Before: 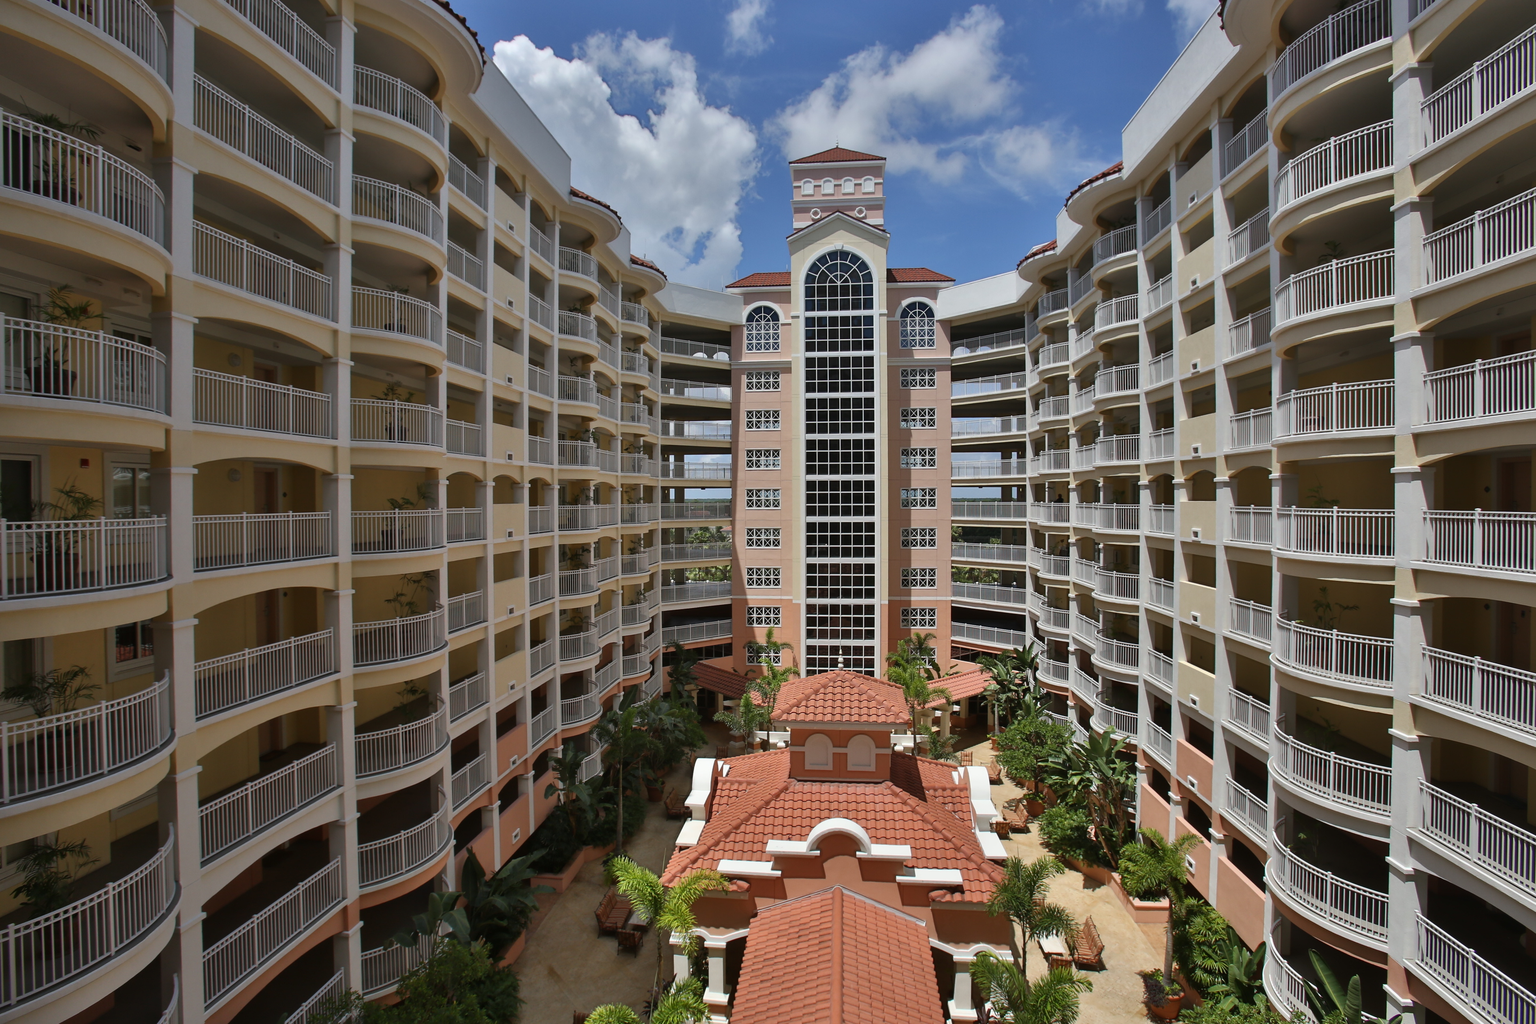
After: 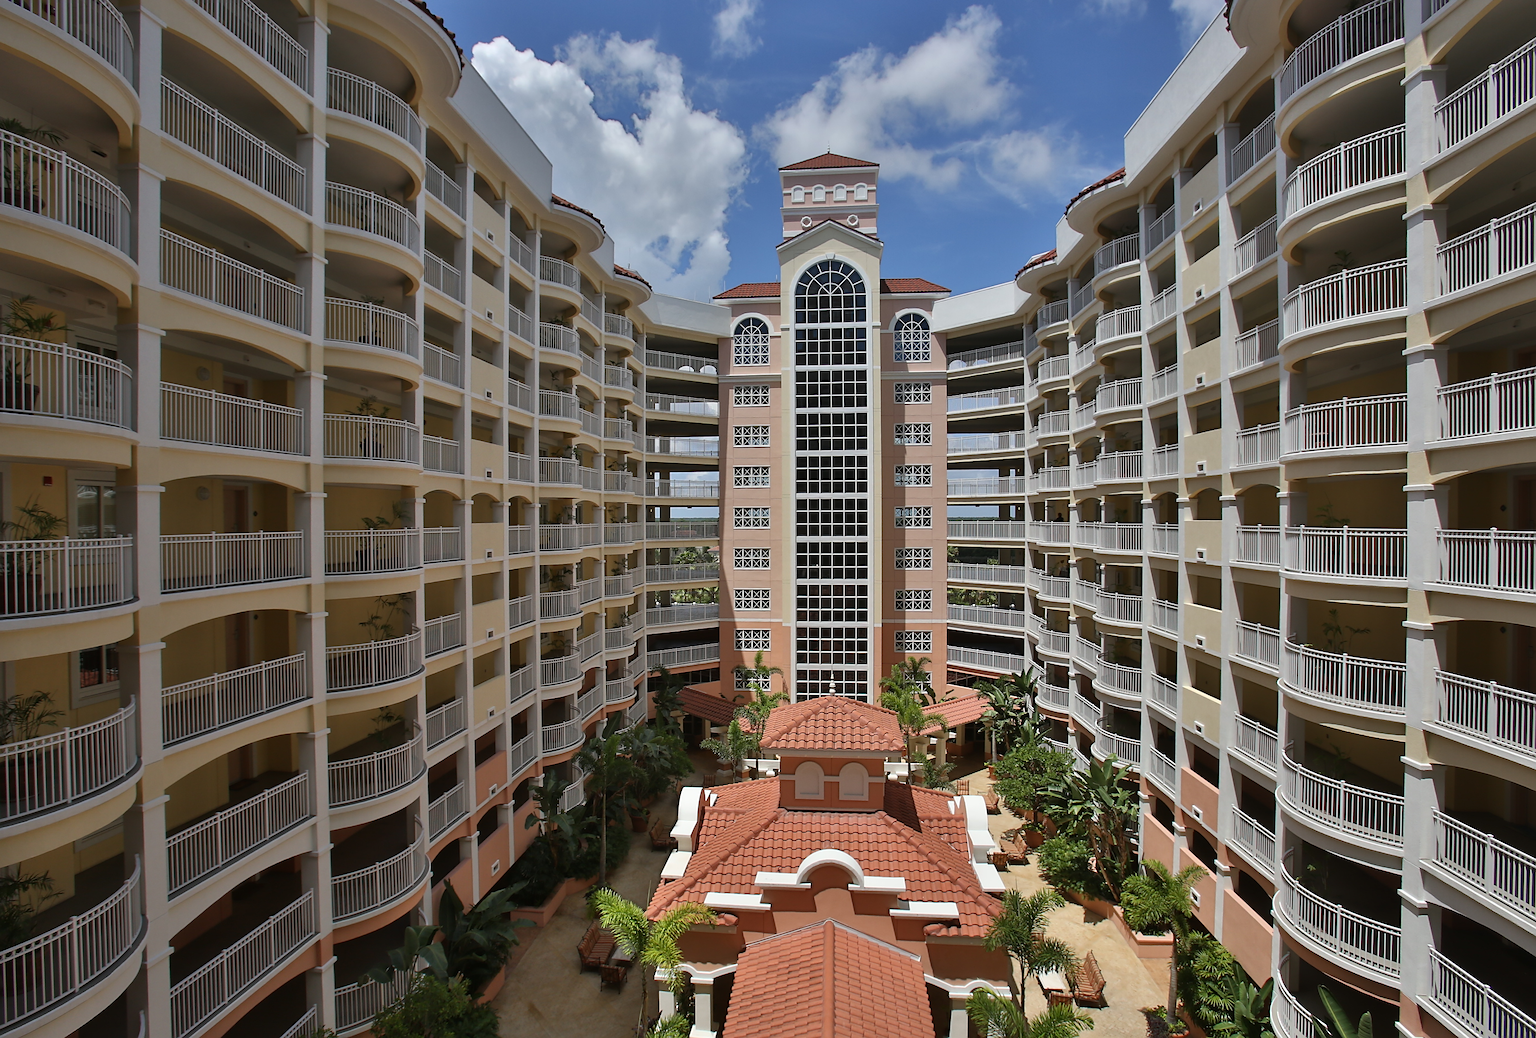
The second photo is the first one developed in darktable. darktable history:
sharpen: radius 1.864, amount 0.398, threshold 1.271
crop and rotate: left 2.536%, right 1.107%, bottom 2.246%
